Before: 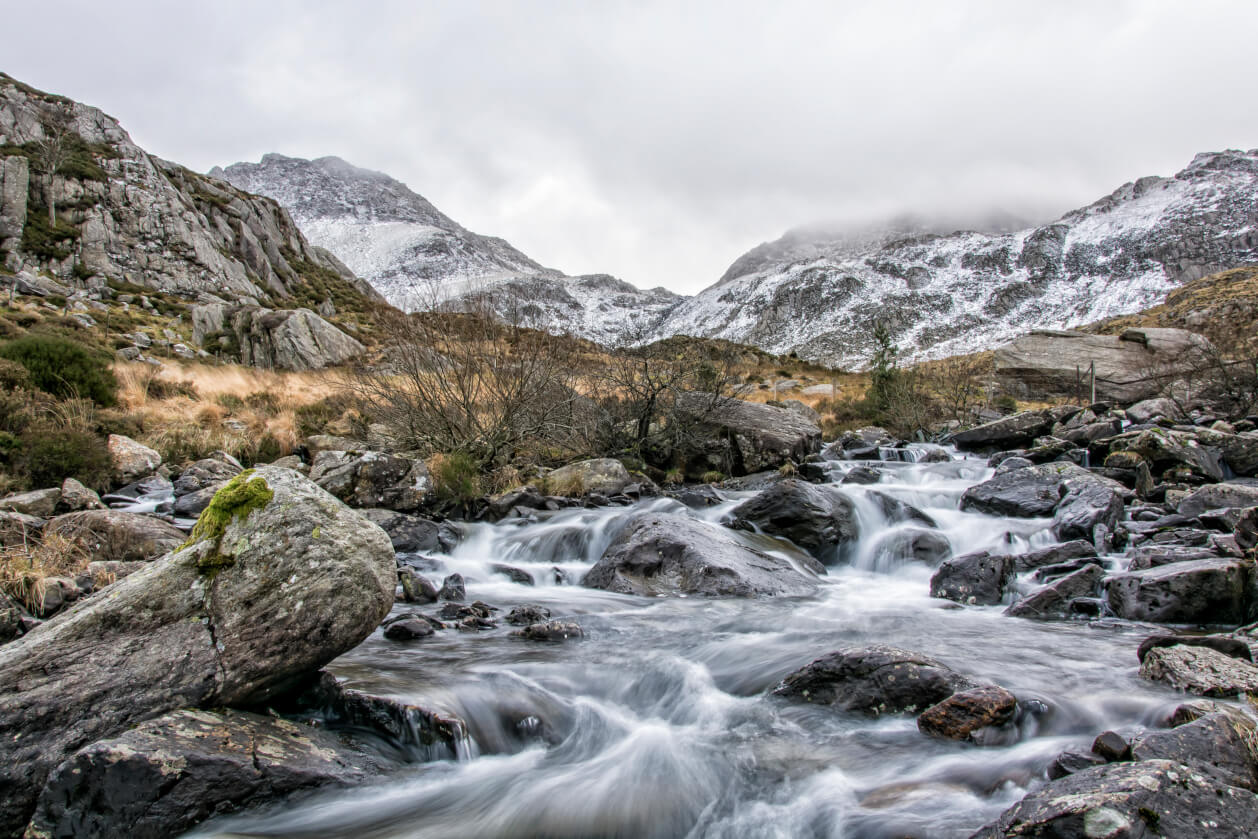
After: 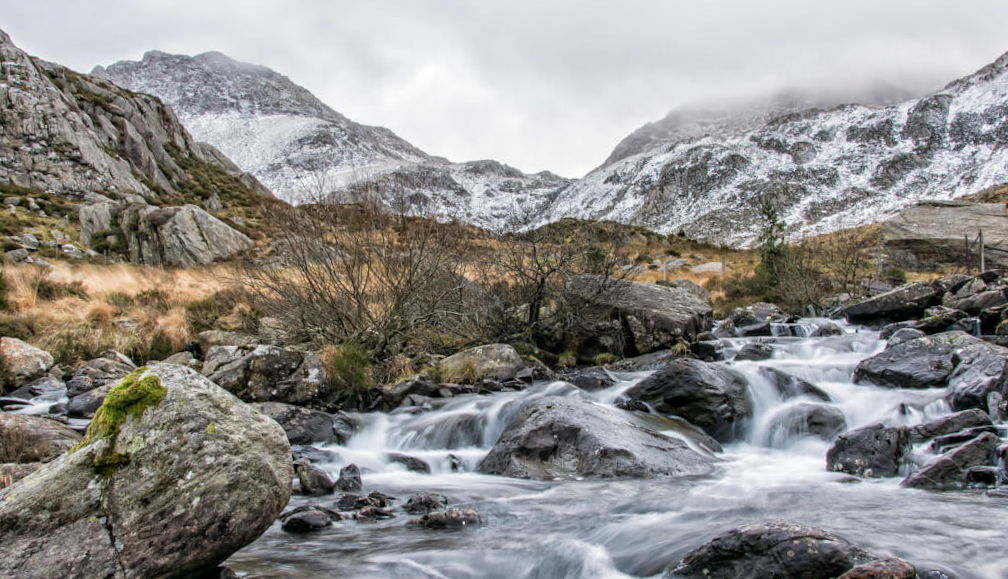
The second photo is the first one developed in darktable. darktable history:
rotate and perspective: rotation -2°, crop left 0.022, crop right 0.978, crop top 0.049, crop bottom 0.951
crop: left 7.856%, top 11.836%, right 10.12%, bottom 15.387%
